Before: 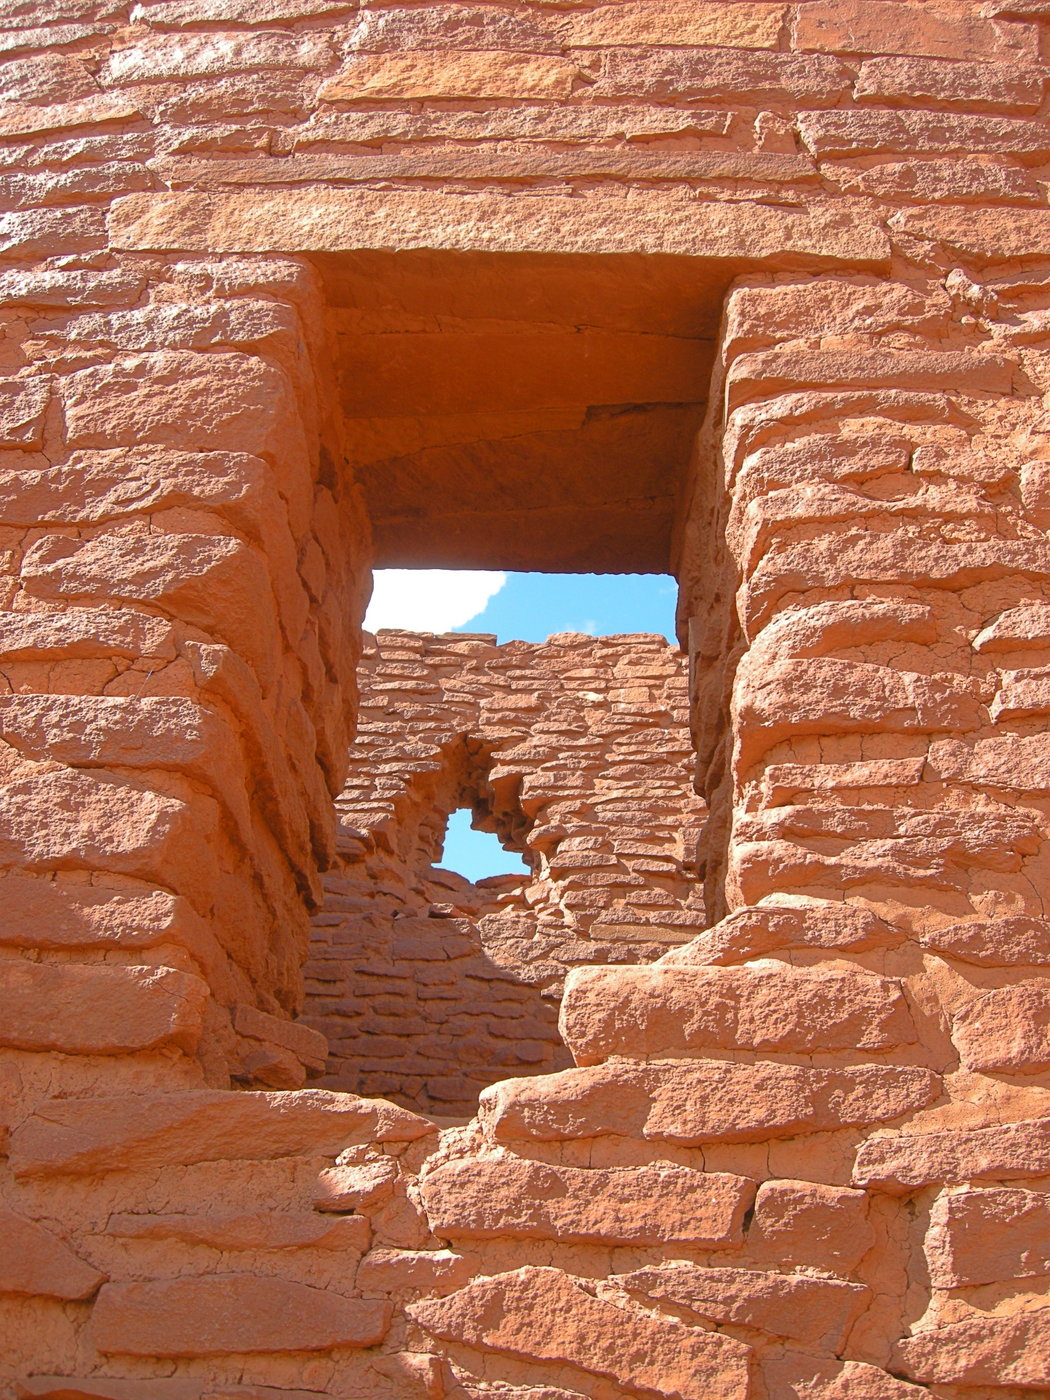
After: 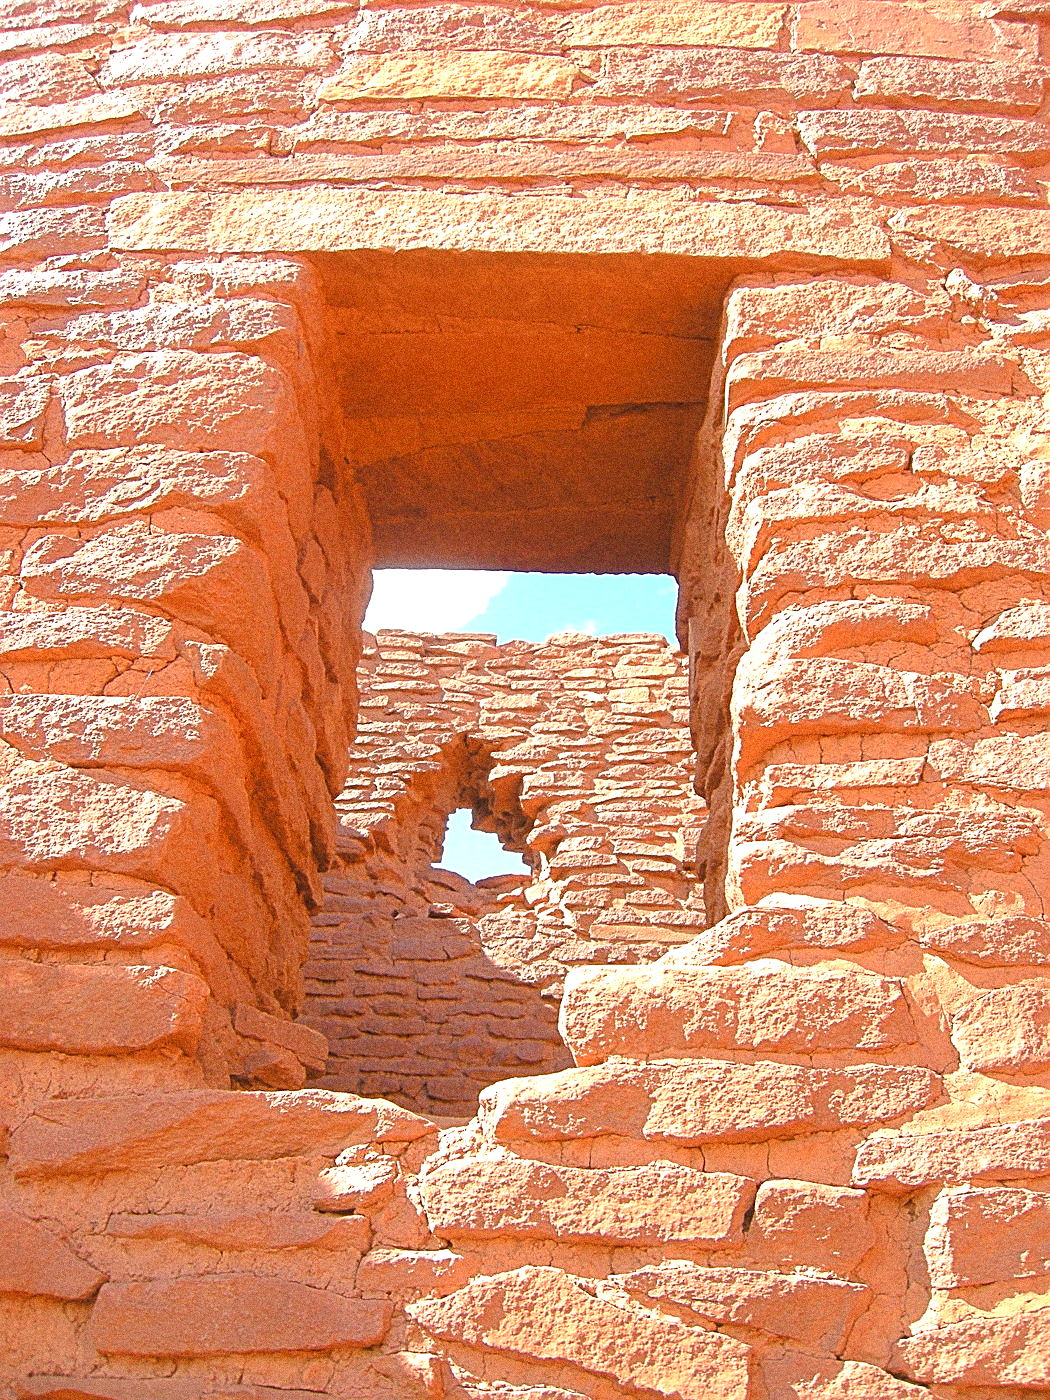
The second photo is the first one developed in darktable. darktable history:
exposure: black level correction 0, exposure 1 EV, compensate exposure bias true, compensate highlight preservation false
sharpen: on, module defaults
grain: coarseness 0.09 ISO, strength 40%
